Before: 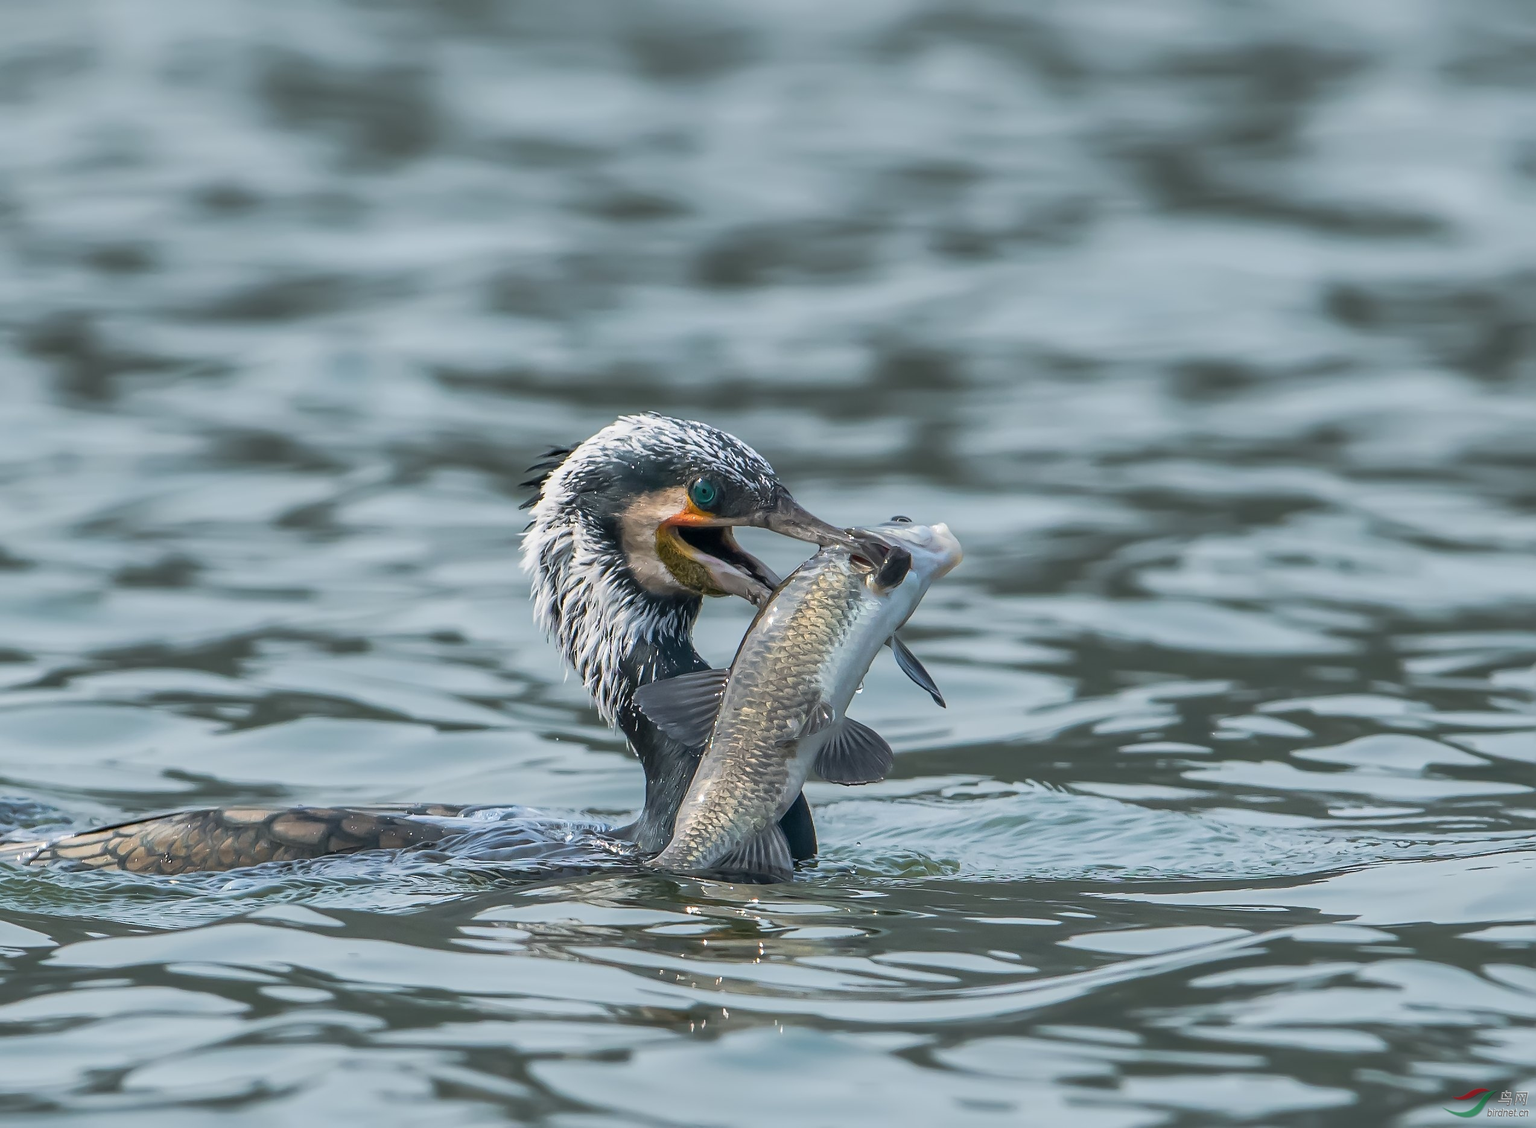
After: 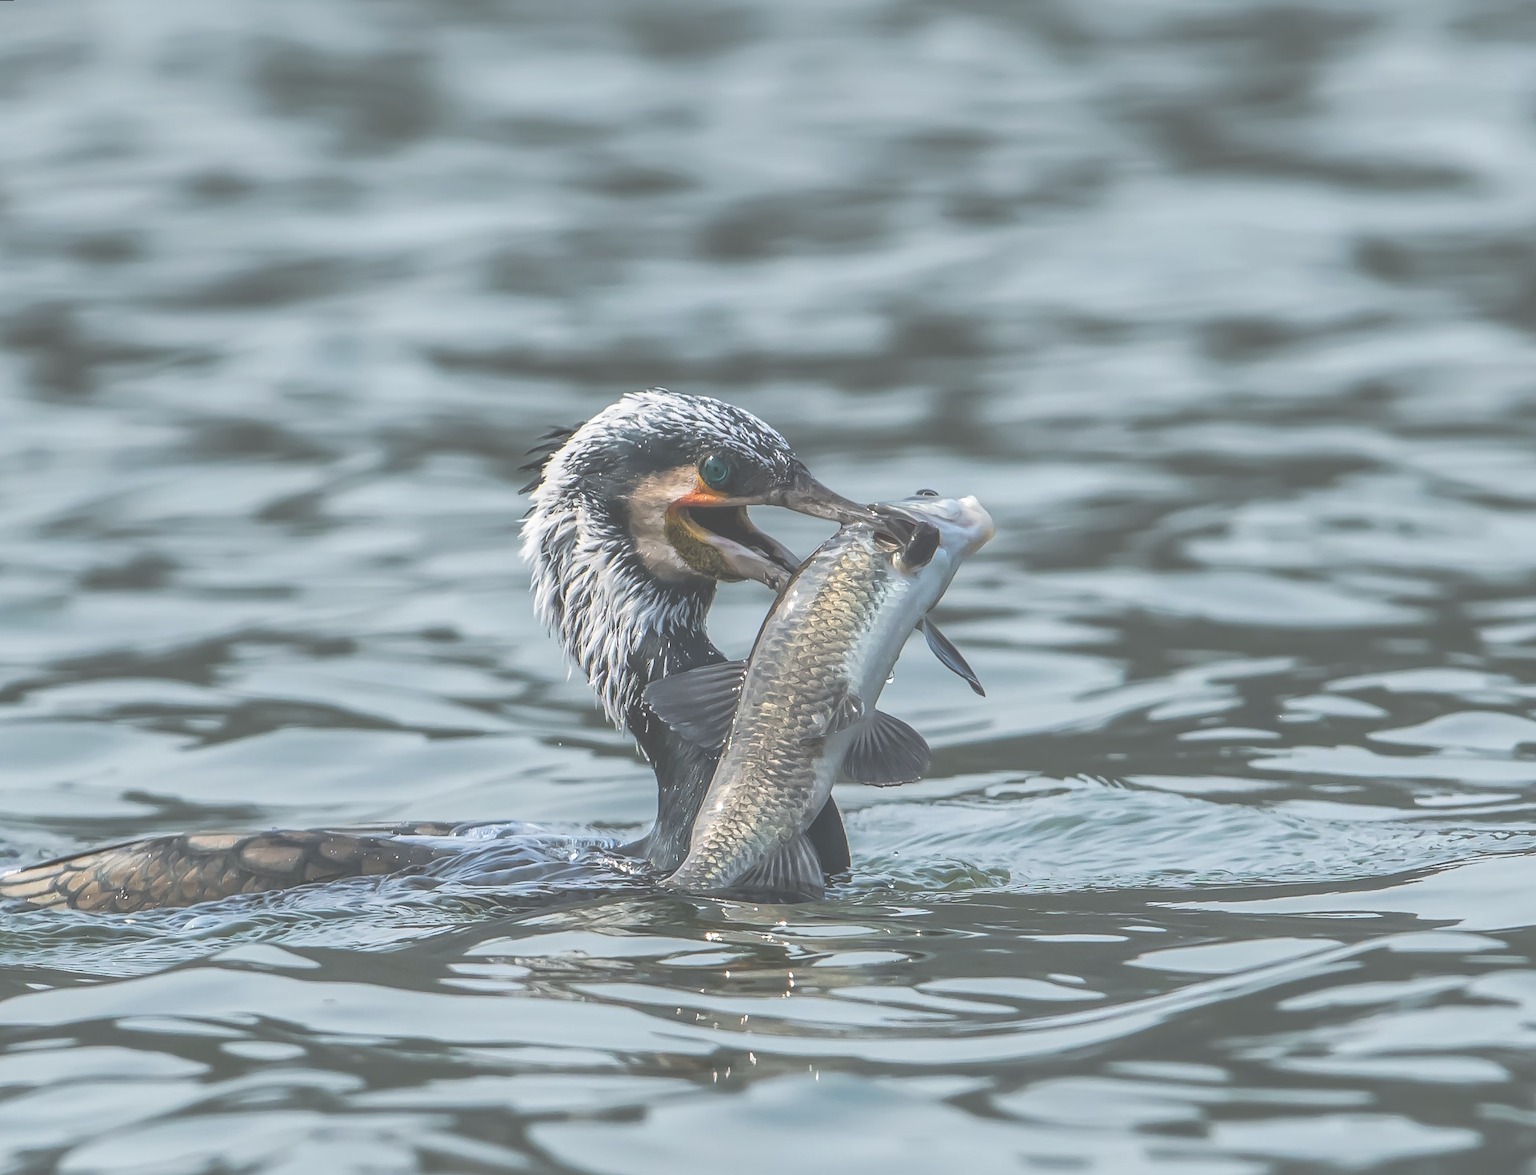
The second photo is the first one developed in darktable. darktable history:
rotate and perspective: rotation -1.68°, lens shift (vertical) -0.146, crop left 0.049, crop right 0.912, crop top 0.032, crop bottom 0.96
exposure: black level correction -0.087, compensate highlight preservation false
local contrast: on, module defaults
